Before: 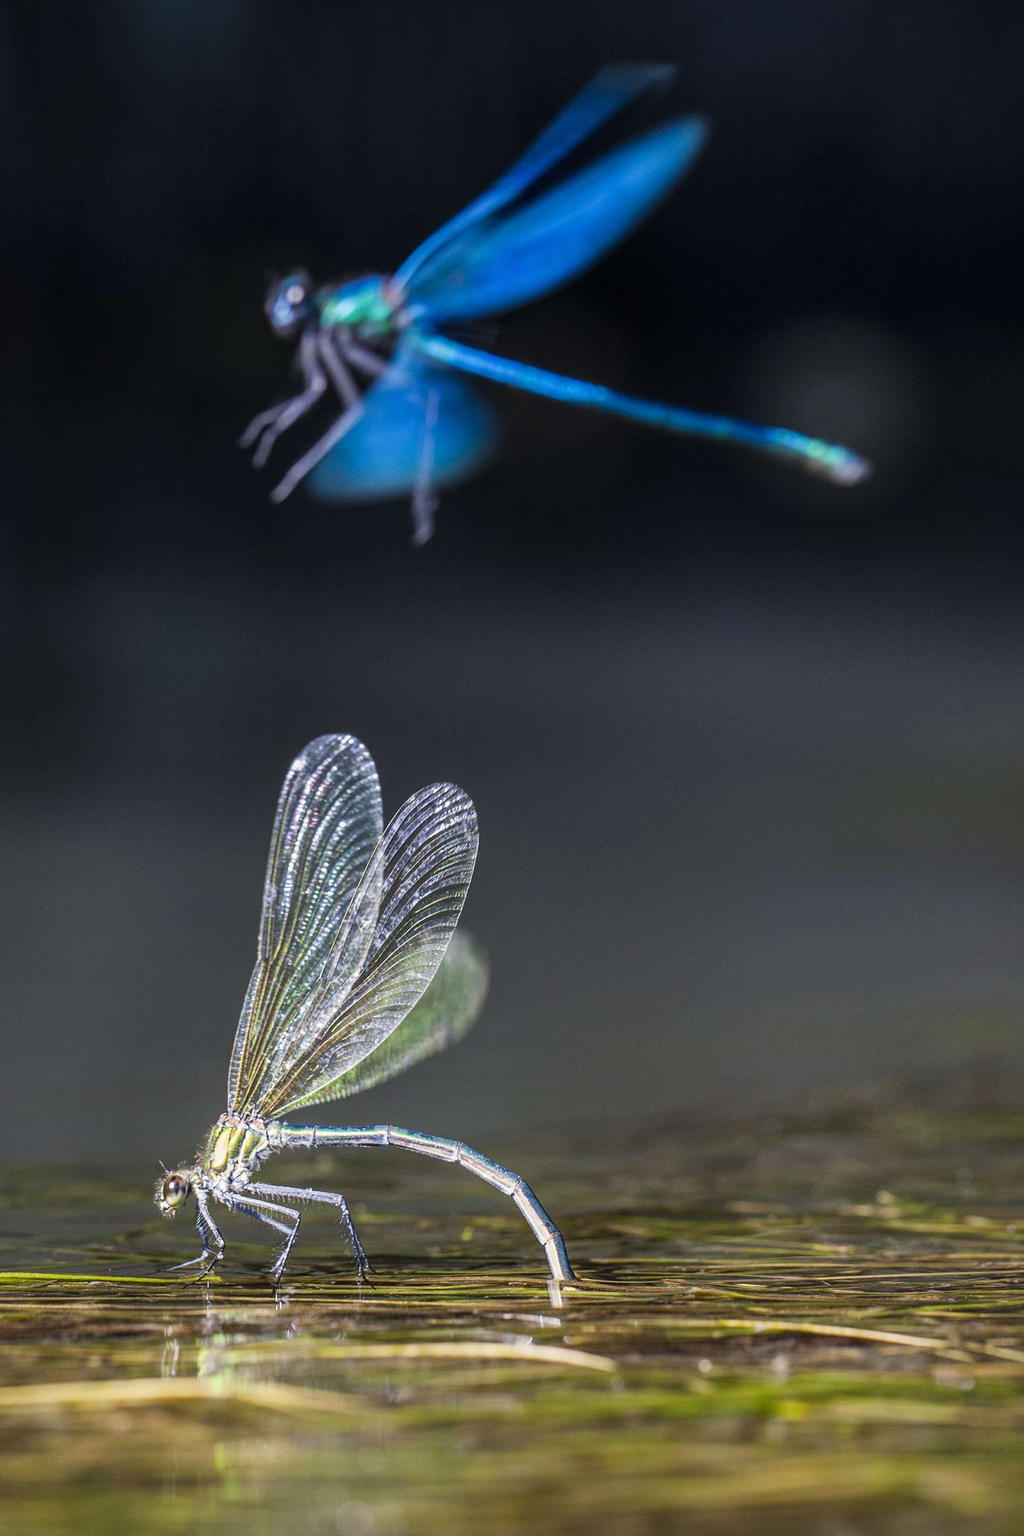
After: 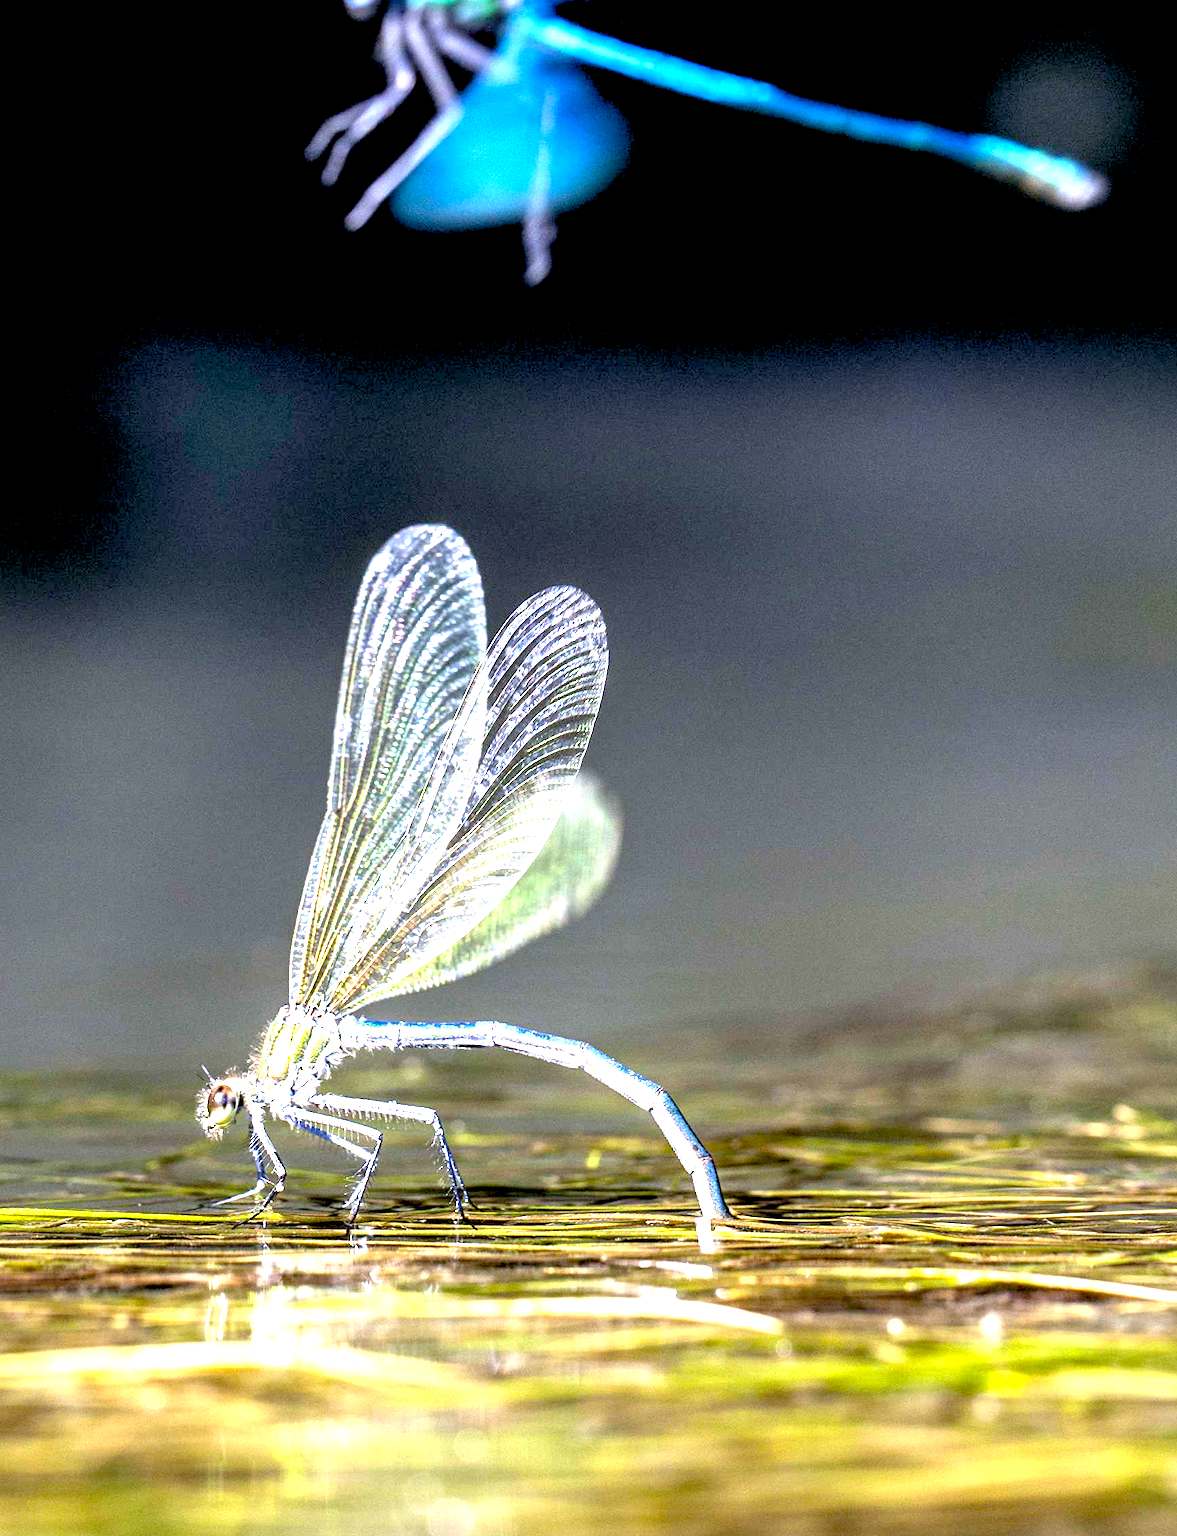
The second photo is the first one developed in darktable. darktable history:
crop: top 20.916%, right 9.437%, bottom 0.316%
exposure: black level correction 0.016, exposure 1.774 EV, compensate highlight preservation false
levels: levels [0.016, 0.492, 0.969]
